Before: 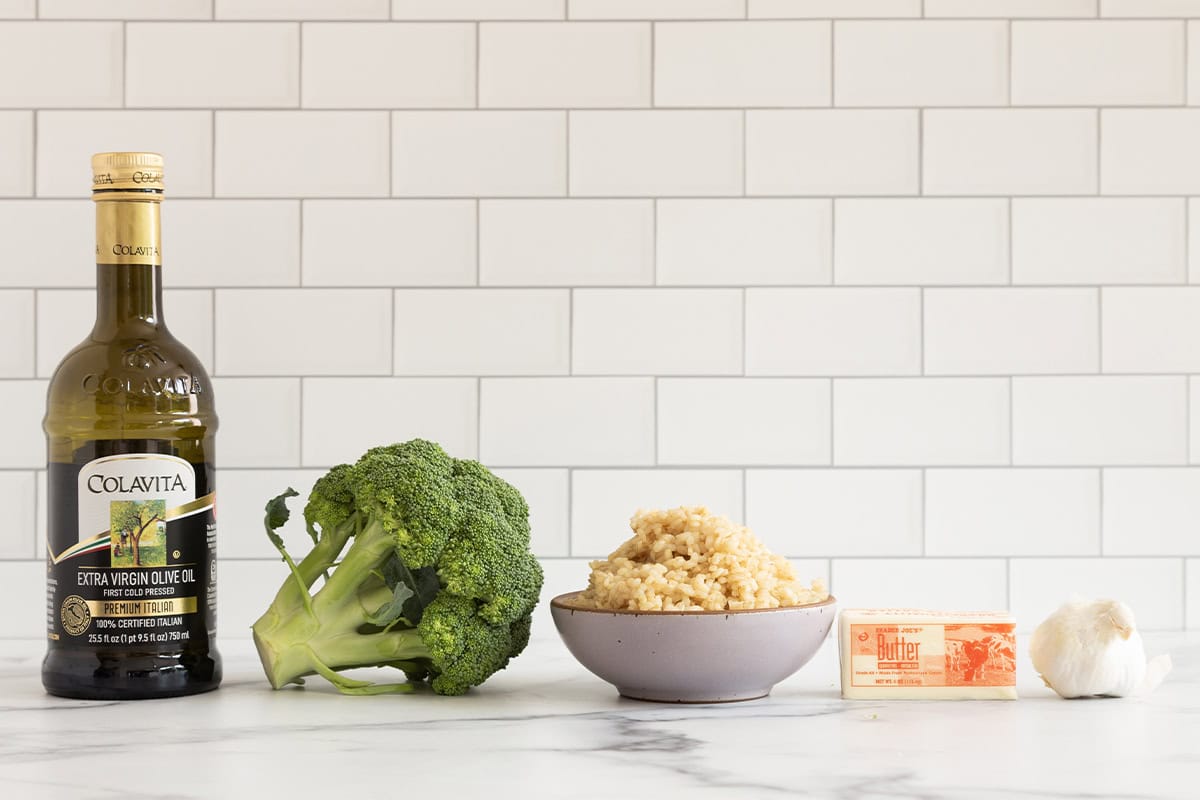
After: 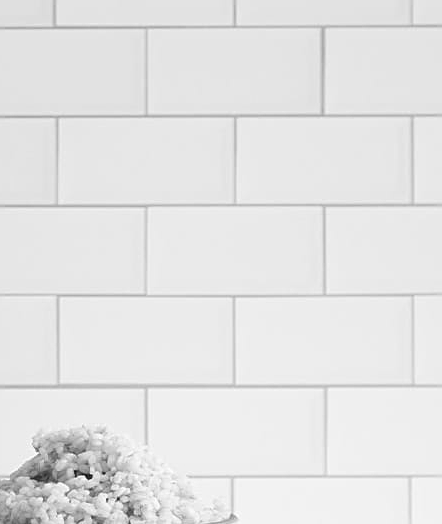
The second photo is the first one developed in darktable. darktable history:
color zones: curves: ch1 [(0, -0.394) (0.143, -0.394) (0.286, -0.394) (0.429, -0.392) (0.571, -0.391) (0.714, -0.391) (0.857, -0.391) (1, -0.394)]
color correction: highlights a* -8.76, highlights b* -23.75
sharpen: on, module defaults
crop and rotate: left 49.904%, top 10.138%, right 13.255%, bottom 24.272%
